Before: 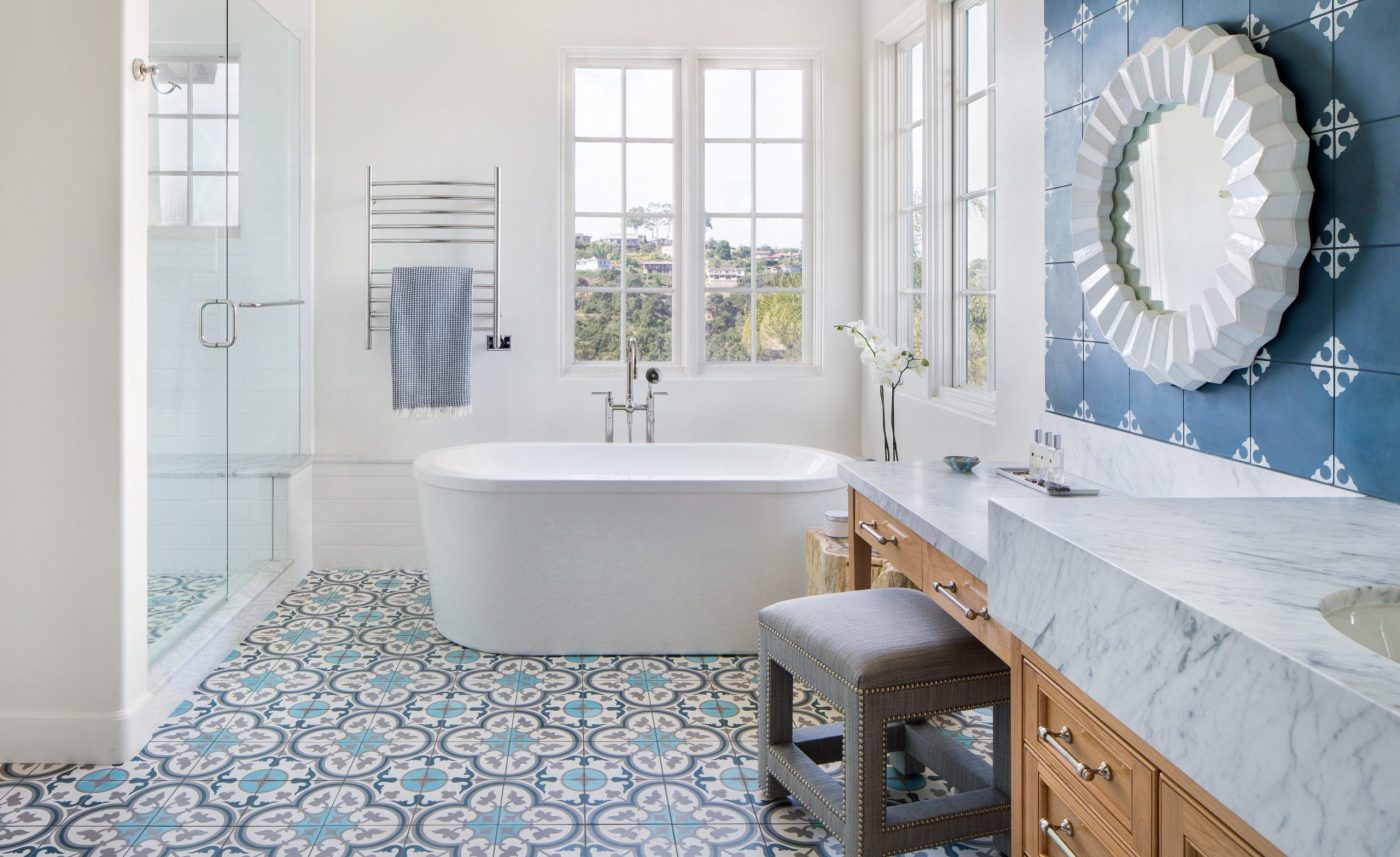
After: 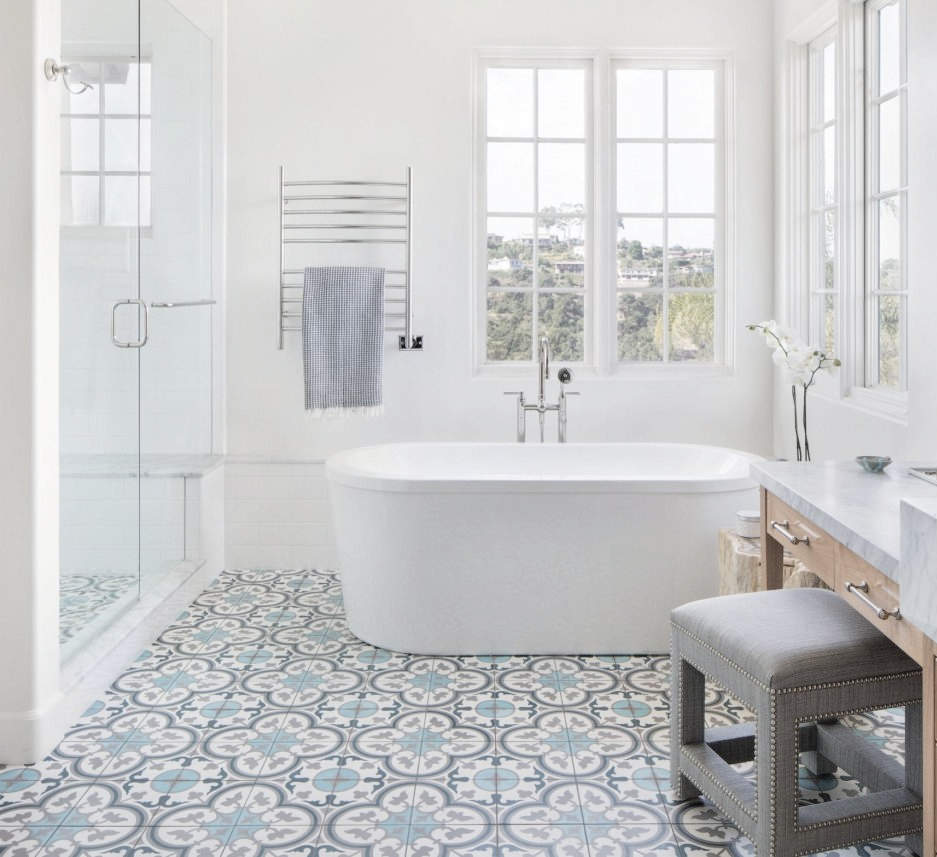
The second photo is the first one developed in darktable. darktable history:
crop and rotate: left 6.34%, right 26.697%
contrast brightness saturation: brightness 0.181, saturation -0.49
